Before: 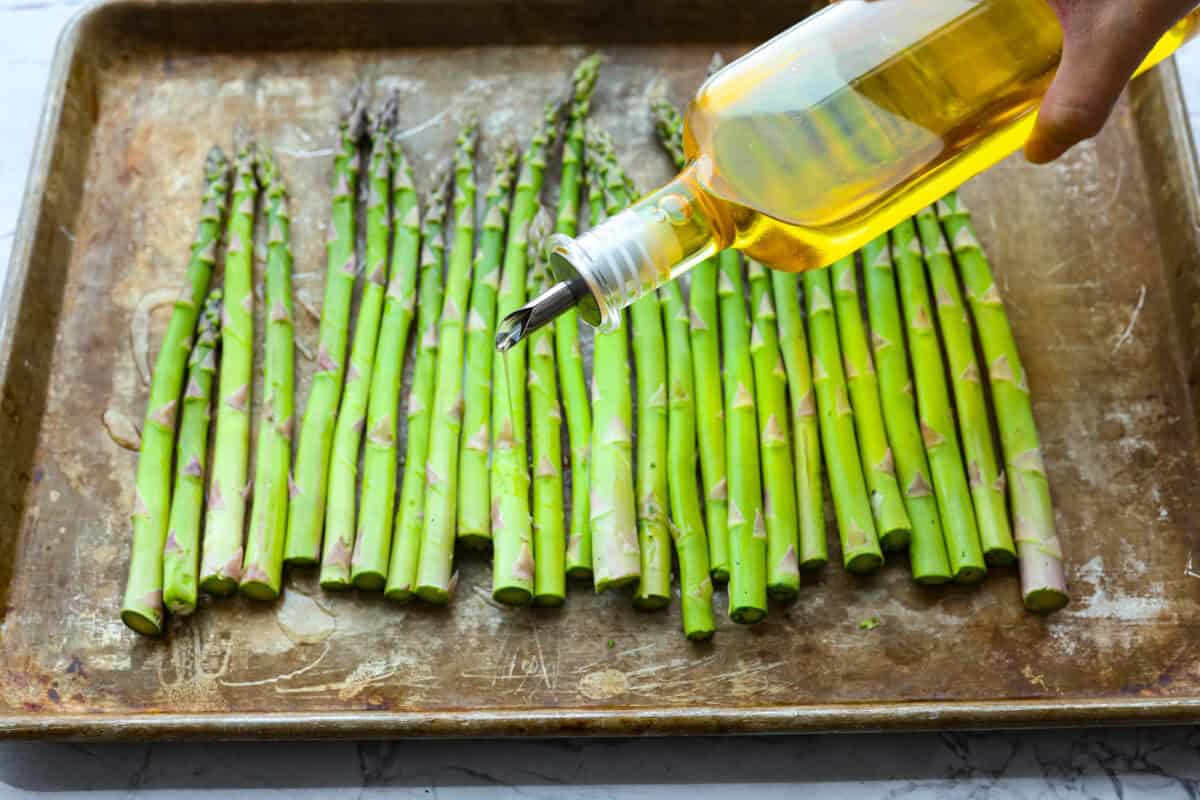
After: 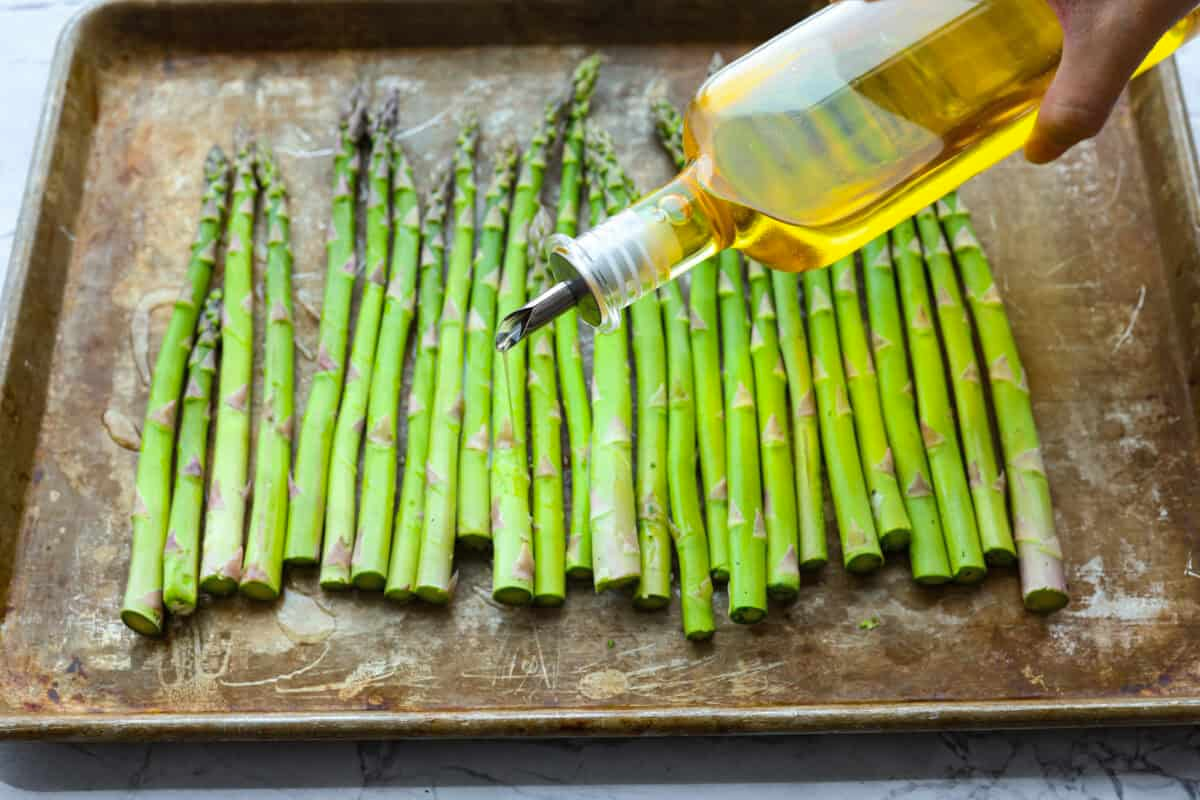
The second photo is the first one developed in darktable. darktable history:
shadows and highlights: shadows 25.83, highlights -25.83
